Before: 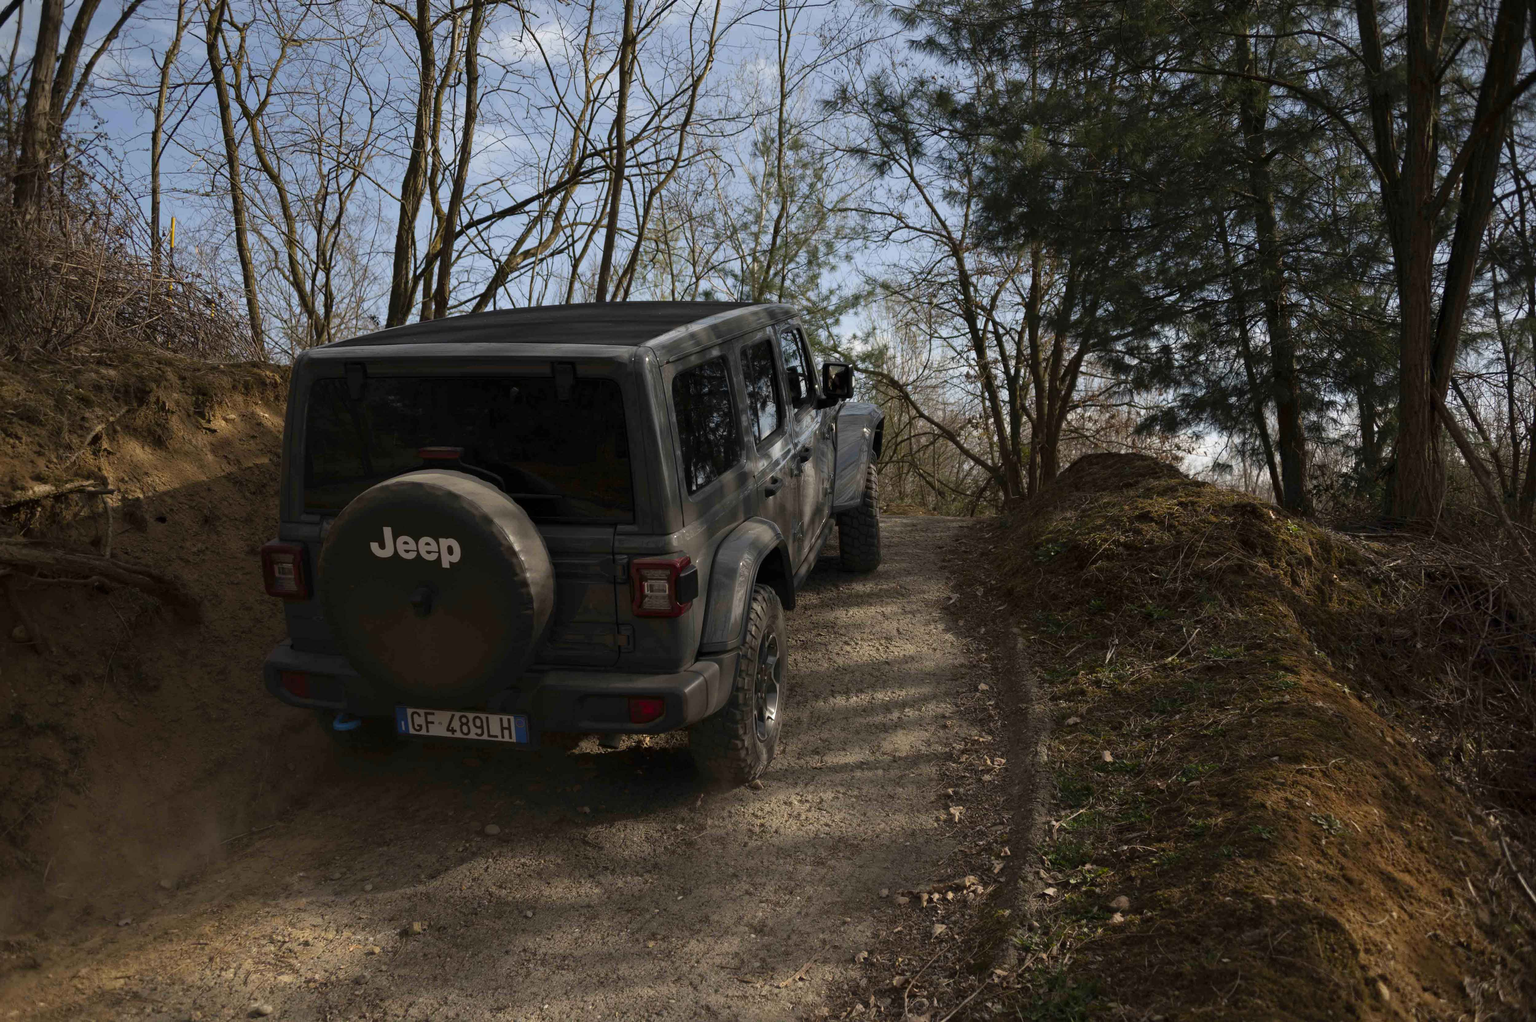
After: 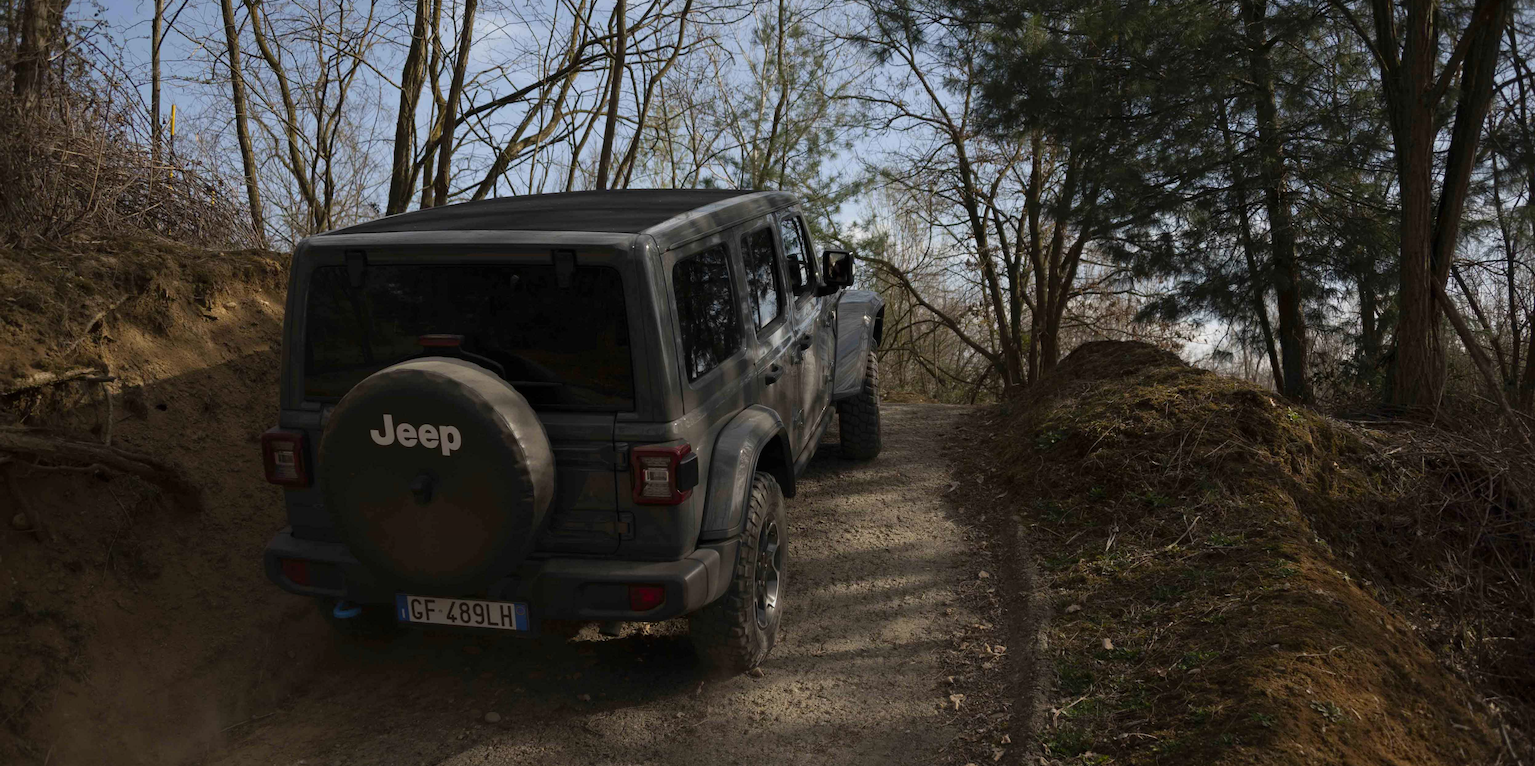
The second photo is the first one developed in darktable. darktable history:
crop: top 11.038%, bottom 13.962%
exposure: compensate highlight preservation false
graduated density: rotation -180°, offset 27.42
